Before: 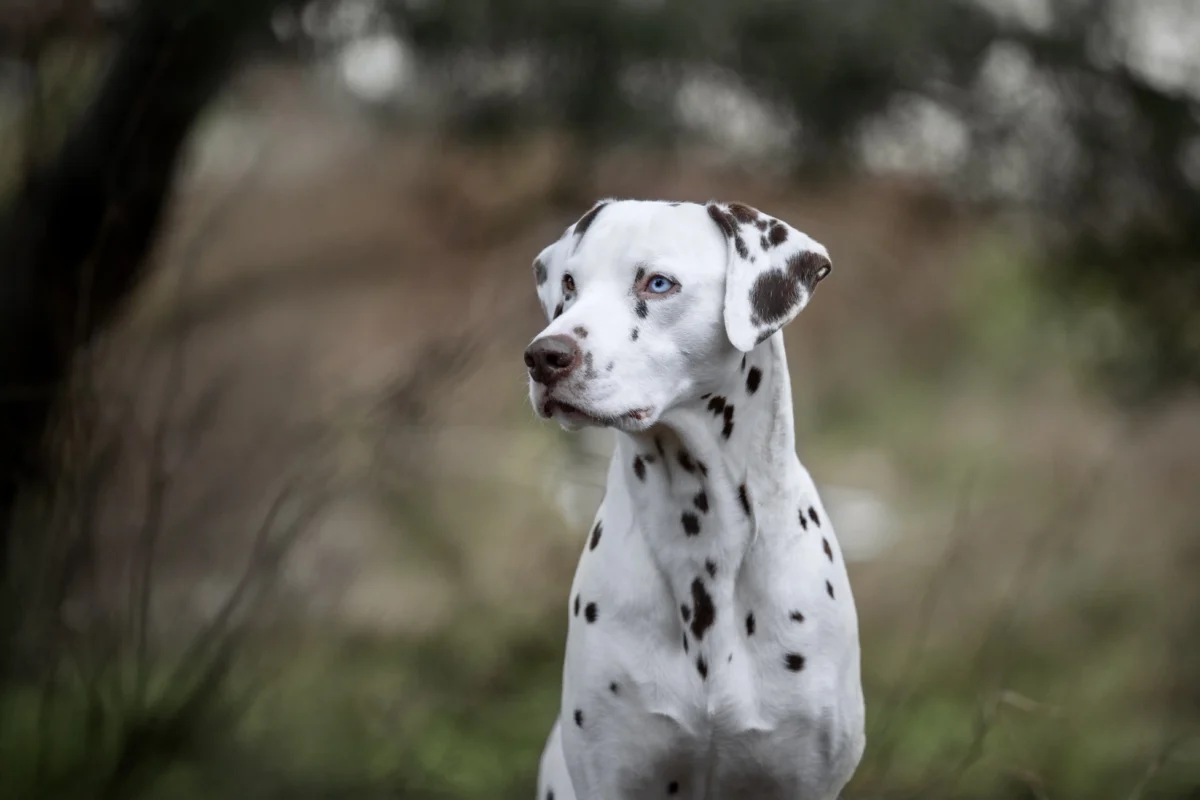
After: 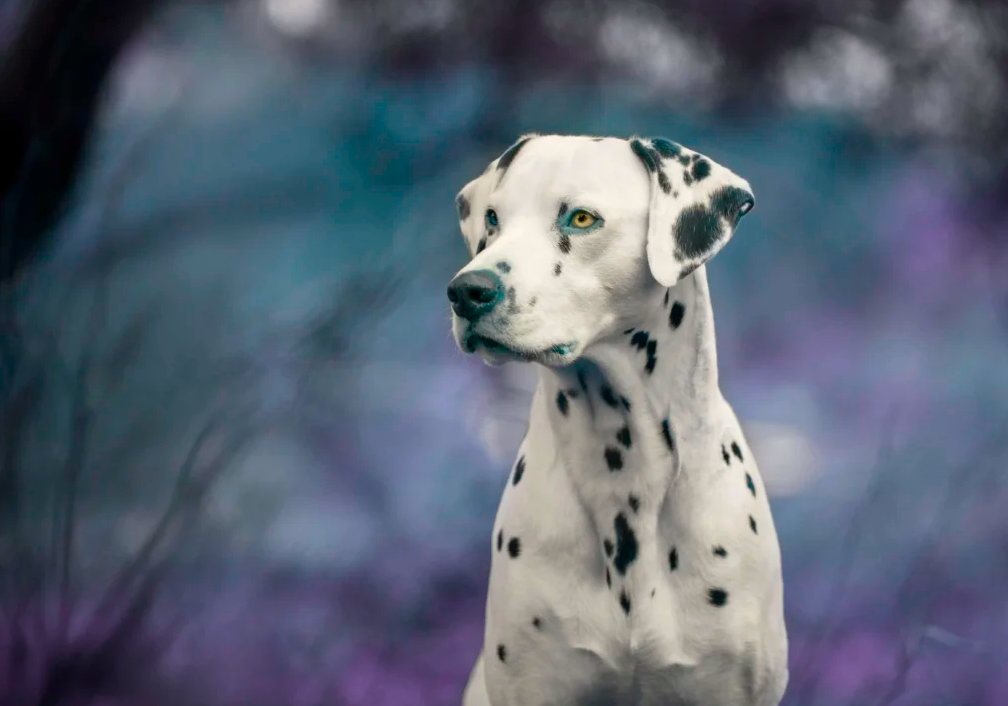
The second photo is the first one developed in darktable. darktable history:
color balance rgb: hue shift 180°, global vibrance 50%, contrast 0.32%
crop: left 6.446%, top 8.188%, right 9.538%, bottom 3.548%
